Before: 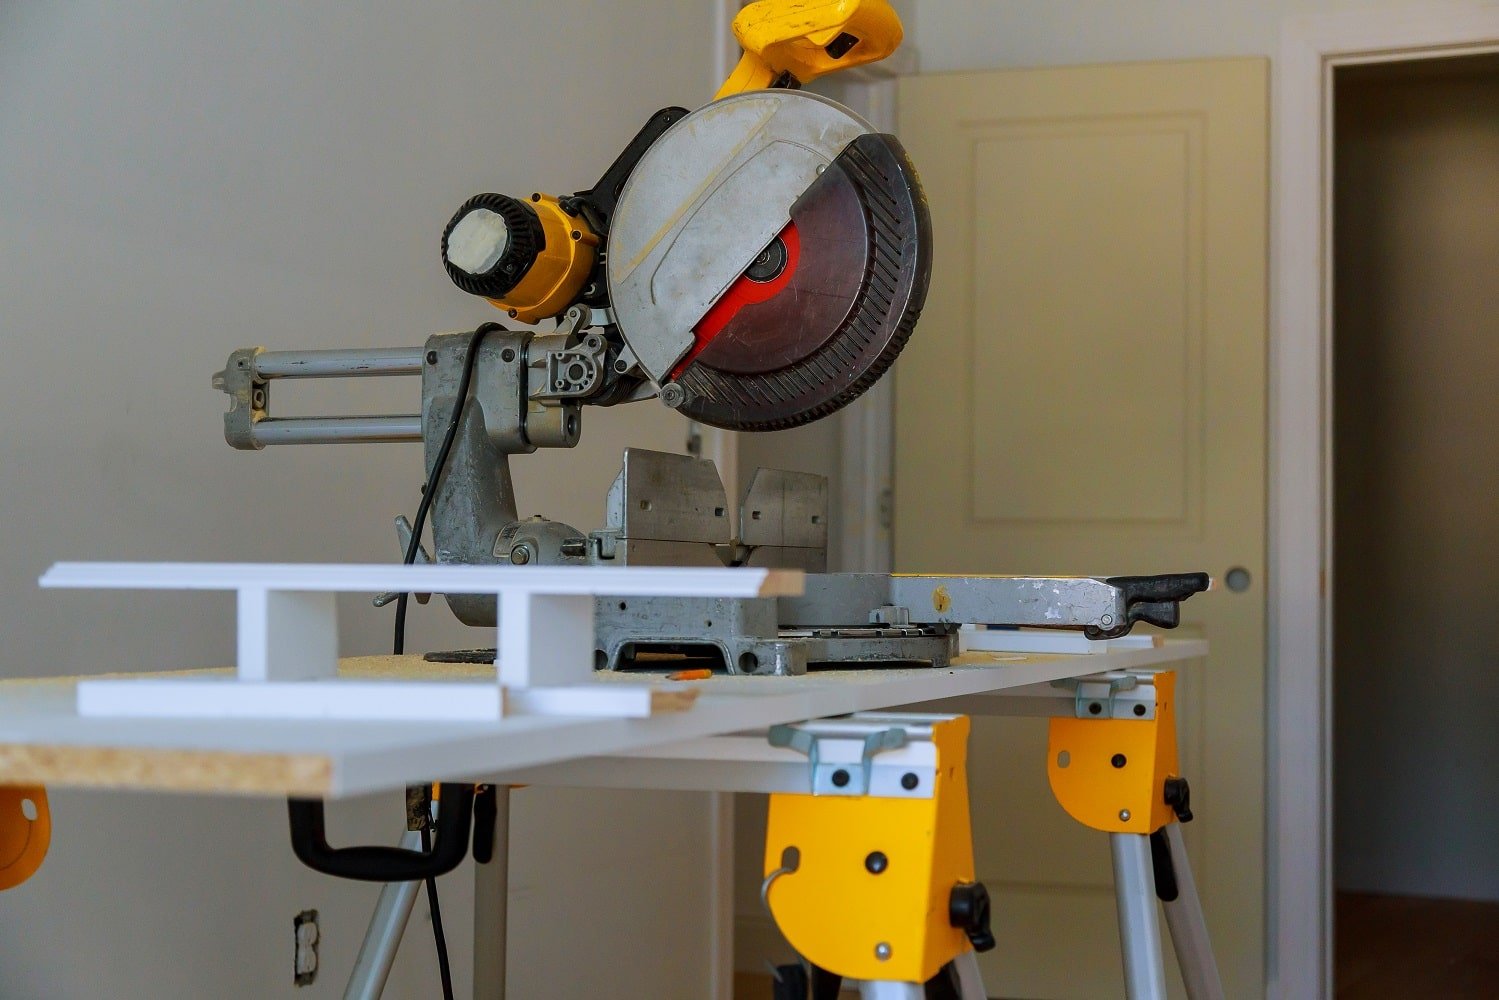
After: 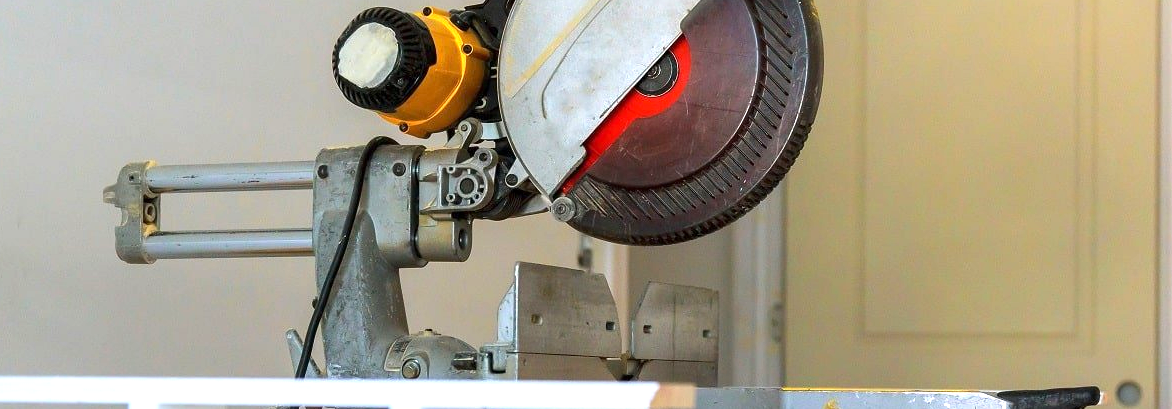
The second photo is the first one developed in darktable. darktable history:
crop: left 7.283%, top 18.659%, right 14.504%, bottom 40.345%
exposure: exposure 1.071 EV, compensate highlight preservation false
